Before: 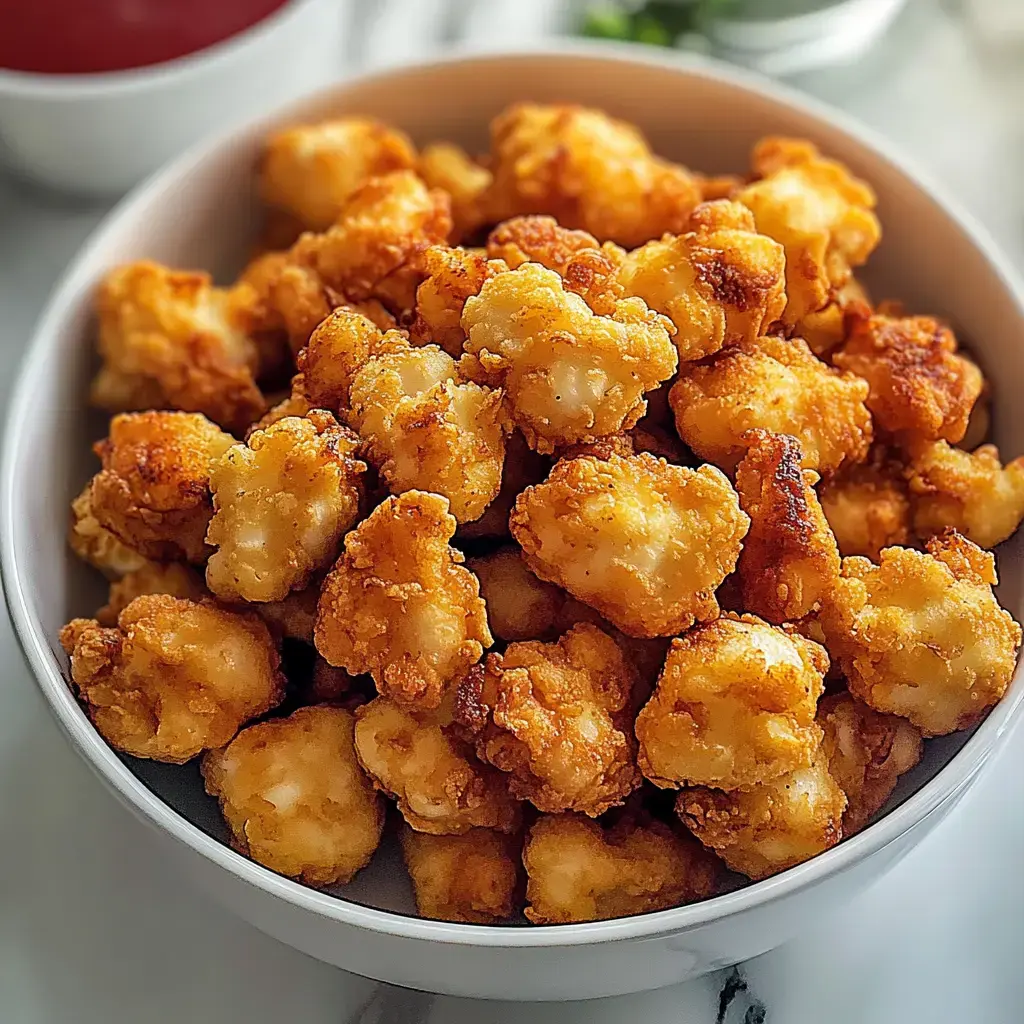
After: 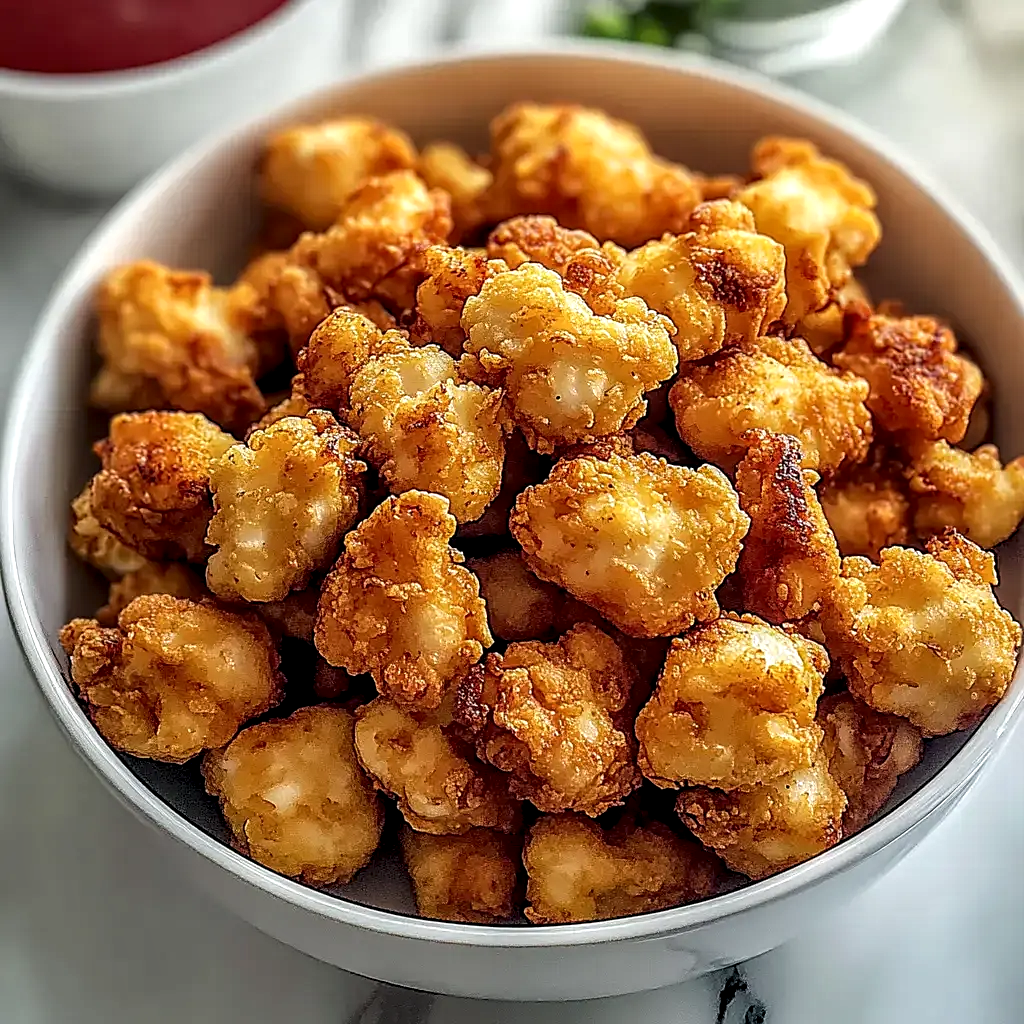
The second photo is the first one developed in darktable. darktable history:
local contrast: detail 150%
sharpen: radius 1.864, amount 0.398, threshold 1.271
exposure: exposure -0.05 EV
